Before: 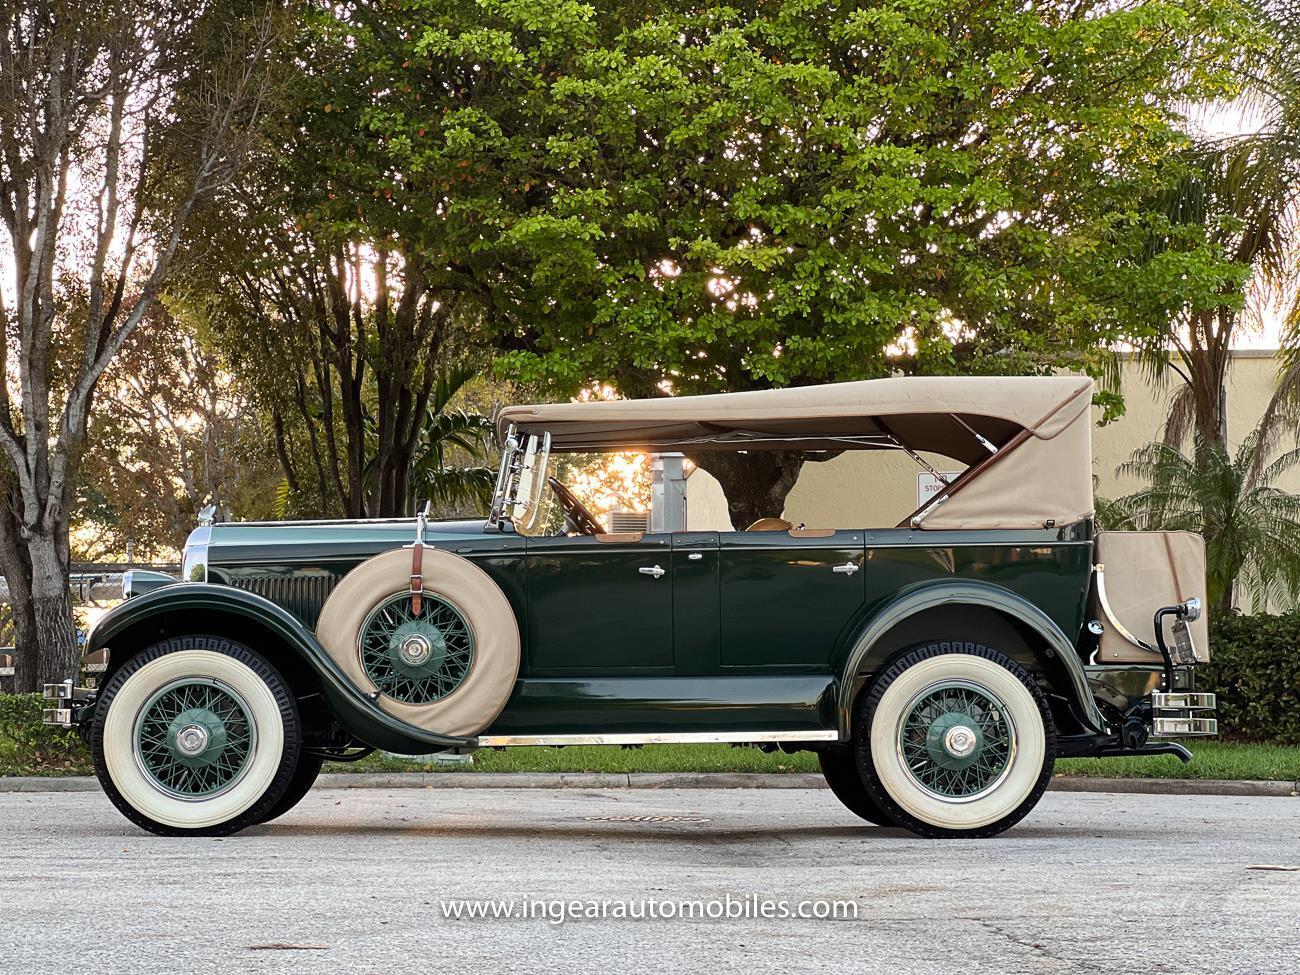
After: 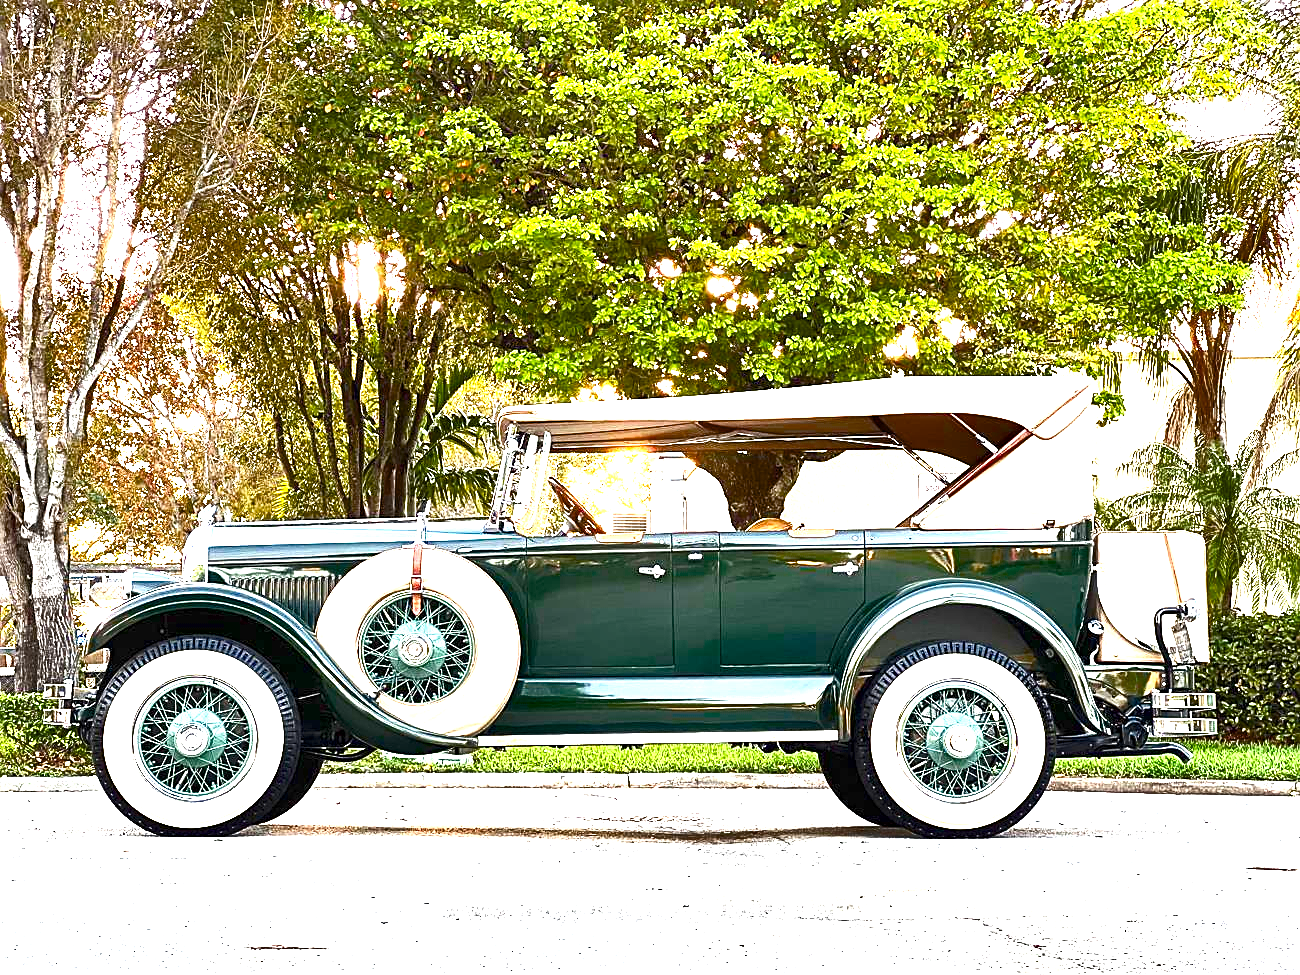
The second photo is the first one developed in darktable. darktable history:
shadows and highlights: shadows 29.28, highlights -29.57, low approximation 0.01, soften with gaussian
color balance rgb: perceptual saturation grading › global saturation 20%, perceptual saturation grading › highlights -14.034%, perceptual saturation grading › shadows 49.642%, perceptual brilliance grading › global brilliance 12.252%, perceptual brilliance grading › highlights 15.071%, saturation formula JzAzBz (2021)
exposure: black level correction 0, exposure 2.108 EV, compensate exposure bias true, compensate highlight preservation false
sharpen: on, module defaults
